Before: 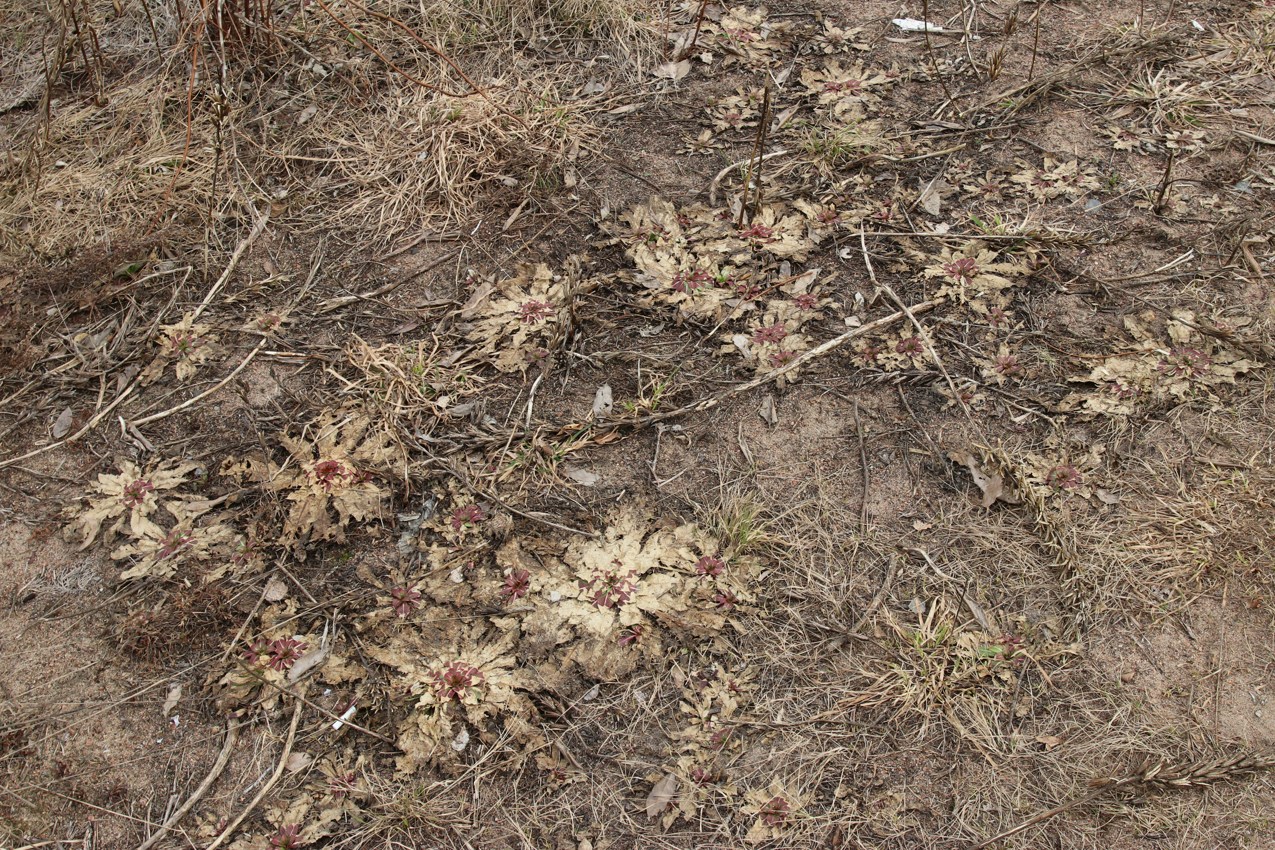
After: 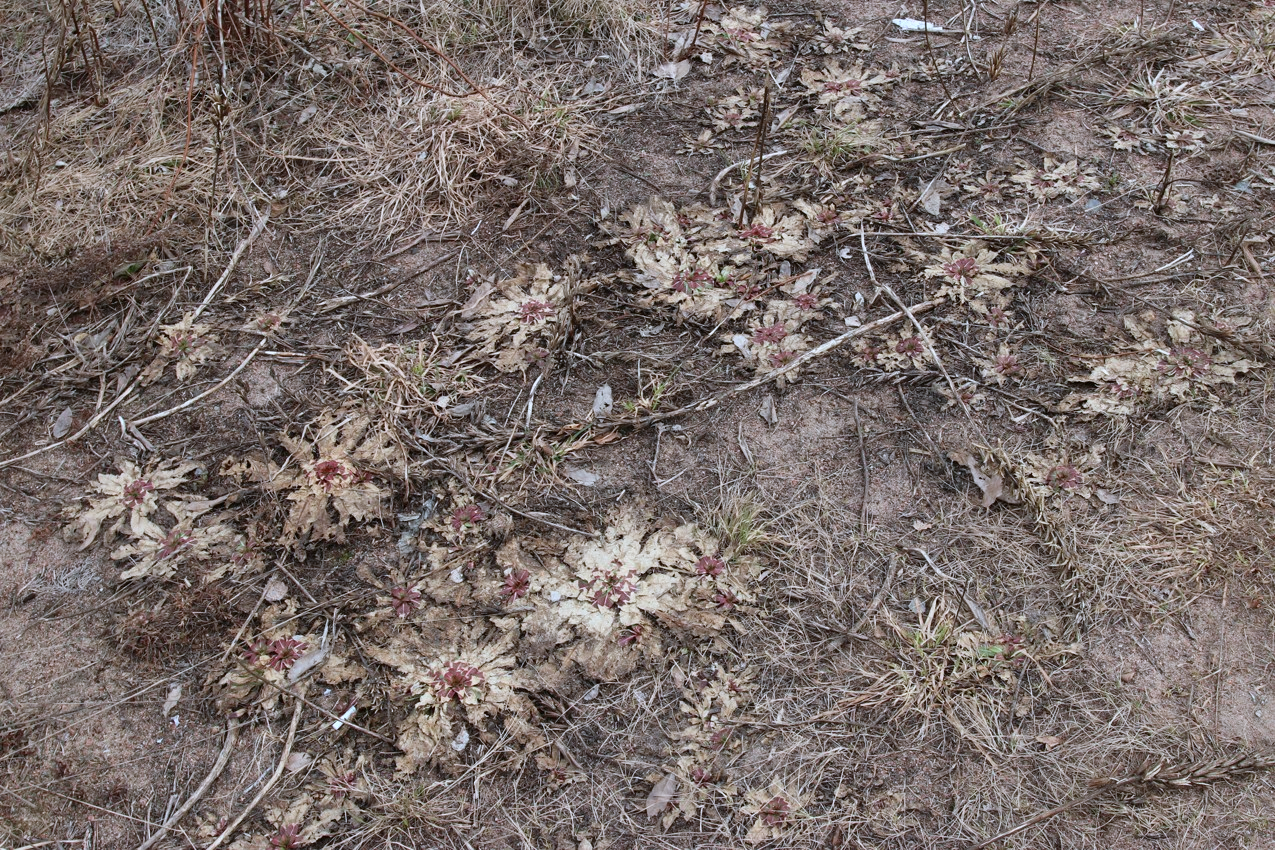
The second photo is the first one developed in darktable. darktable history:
color correction: highlights a* -2.04, highlights b* -18.16
